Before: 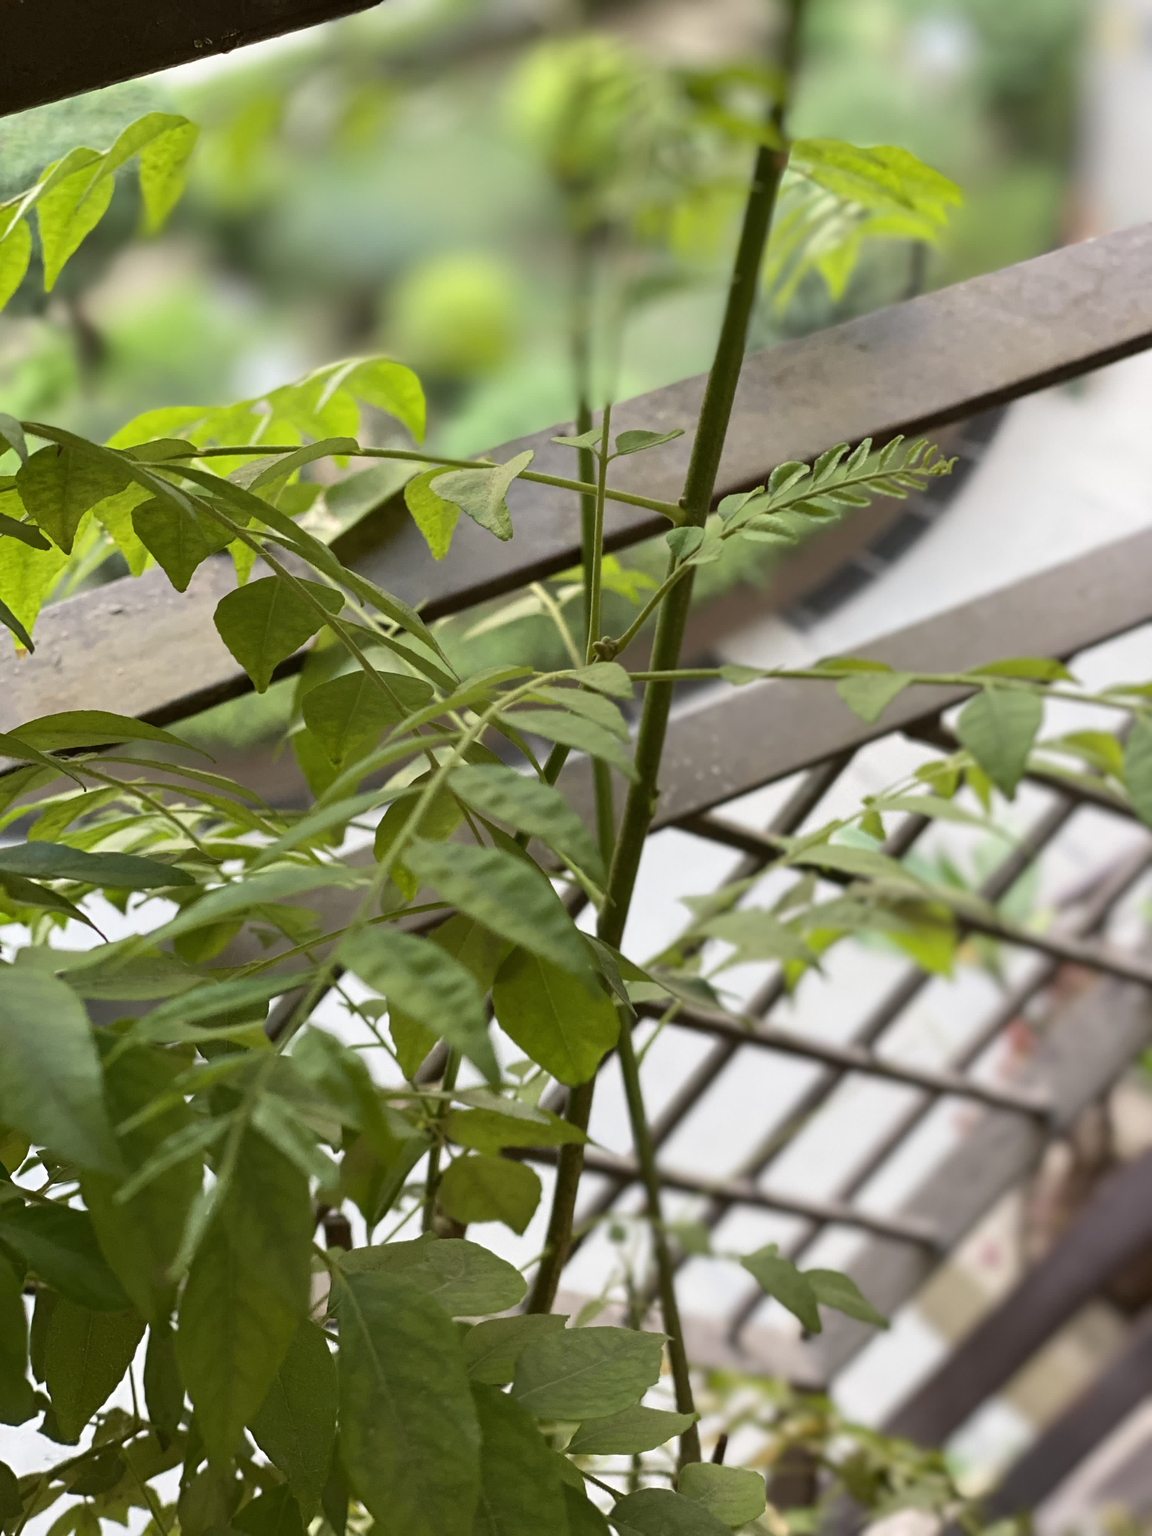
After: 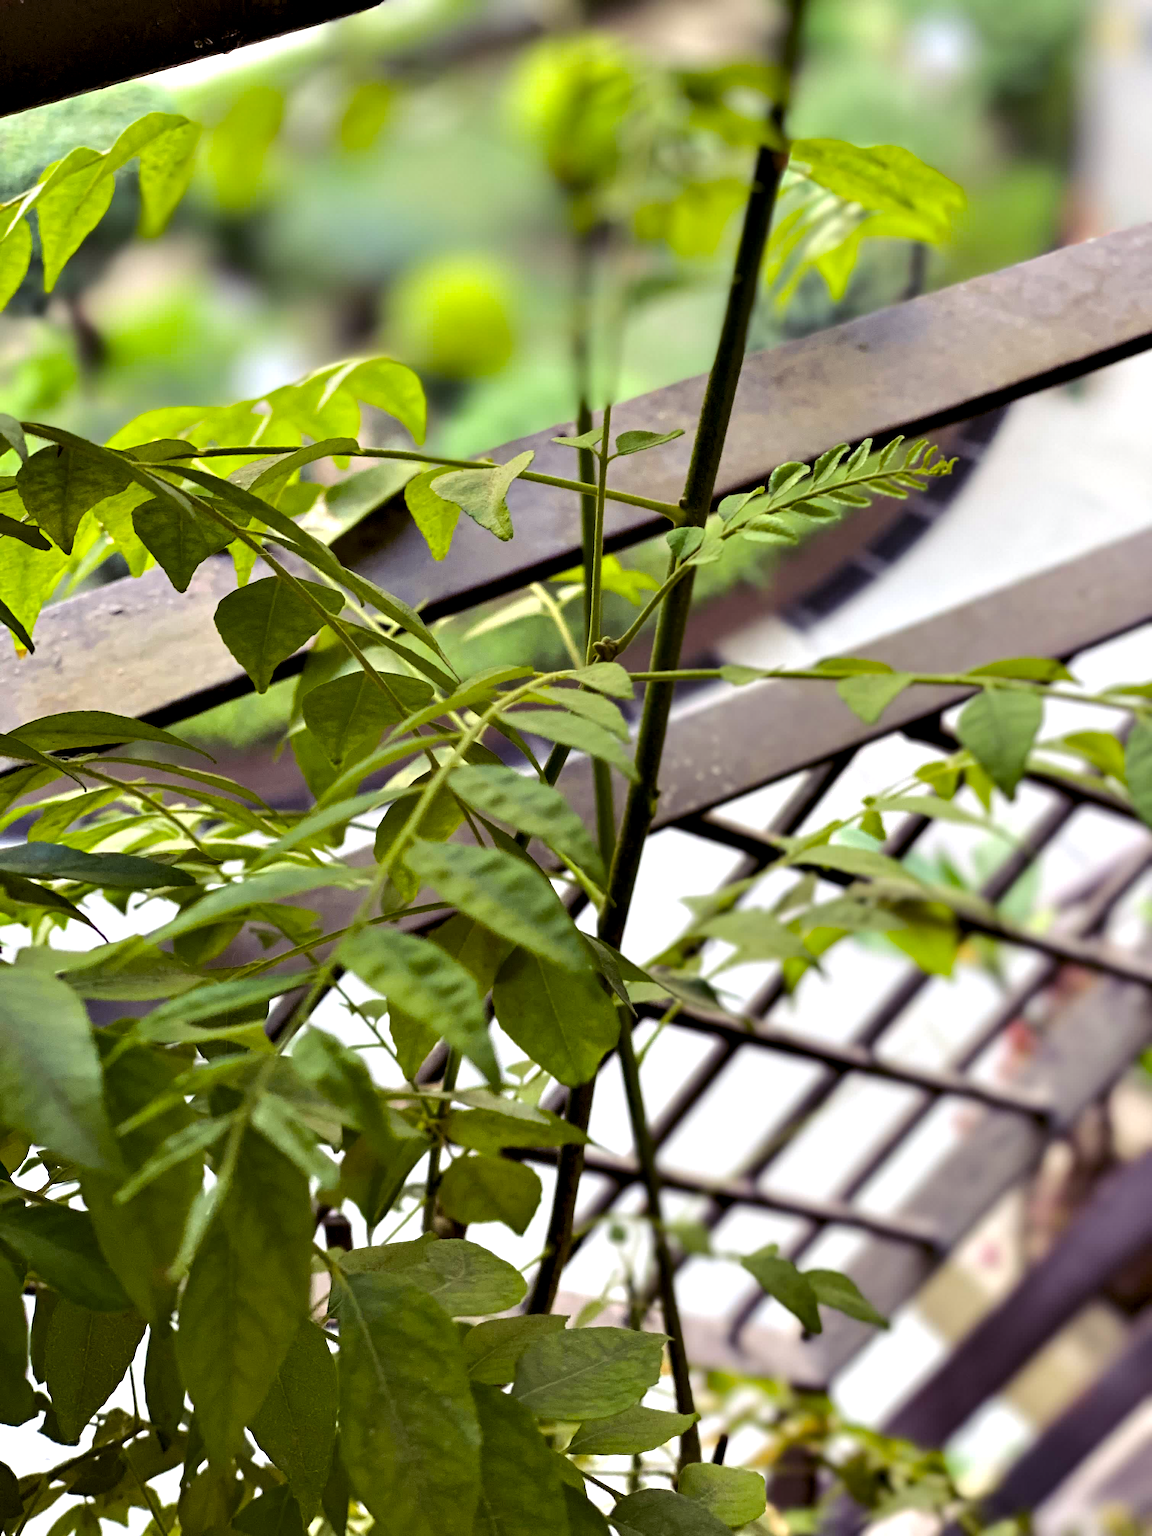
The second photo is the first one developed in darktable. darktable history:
contrast equalizer: y [[0.6 ×6], [0.55 ×6], [0 ×6], [0 ×6], [0 ×6]]
color balance rgb: shadows lift › luminance -21.242%, shadows lift › chroma 8.682%, shadows lift › hue 282.14°, perceptual saturation grading › global saturation 38.868%, perceptual brilliance grading › mid-tones 9.258%, perceptual brilliance grading › shadows 15%
